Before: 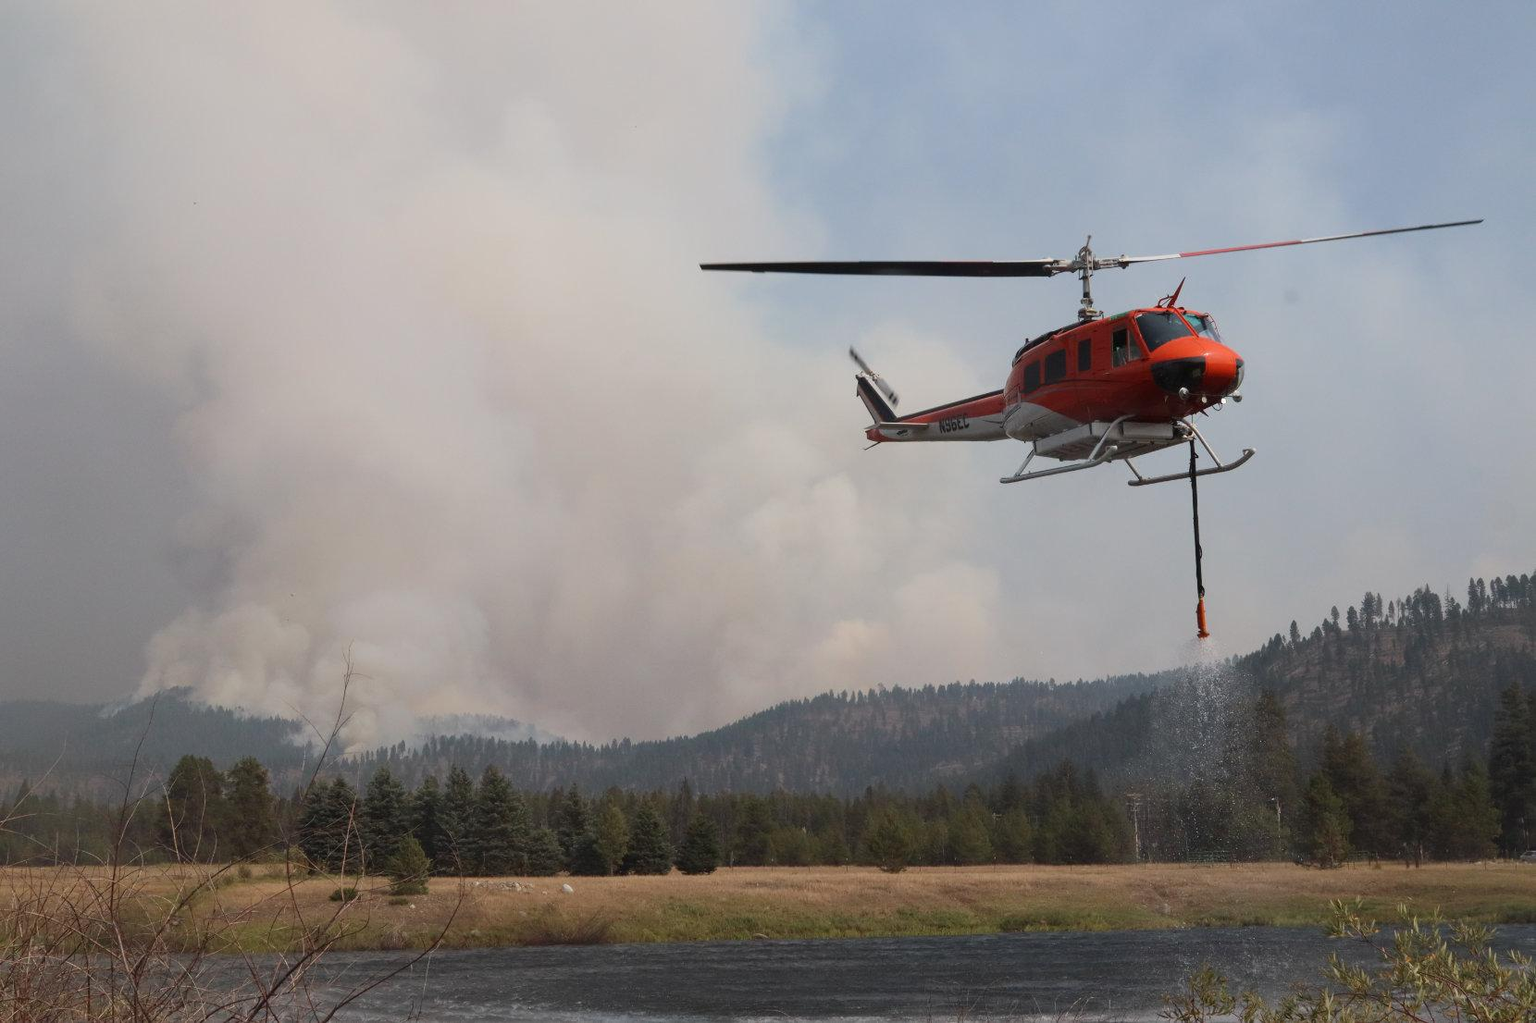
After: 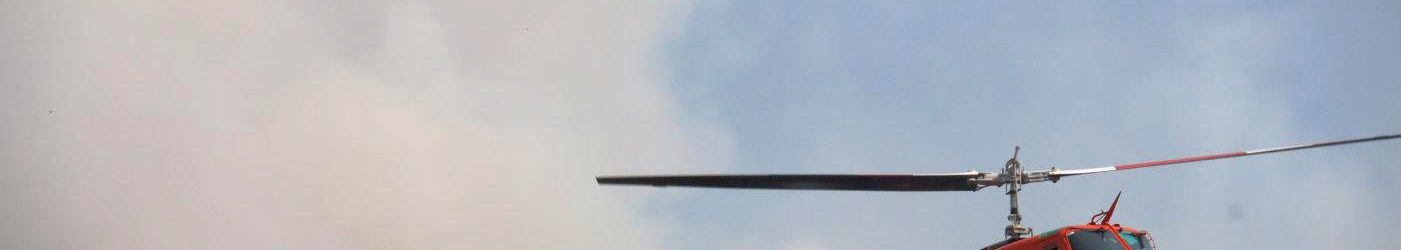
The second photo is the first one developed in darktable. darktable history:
local contrast: mode bilateral grid, contrast 28, coarseness 17, detail 115%, midtone range 0.2
crop and rotate: left 9.669%, top 9.766%, right 5.931%, bottom 67.576%
tone equalizer: -8 EV -0.394 EV, -7 EV -0.394 EV, -6 EV -0.294 EV, -5 EV -0.255 EV, -3 EV 0.256 EV, -2 EV 0.346 EV, -1 EV 0.385 EV, +0 EV 0.407 EV
shadows and highlights: on, module defaults
vignetting: fall-off start 88.99%, fall-off radius 44.31%, width/height ratio 1.157, unbound false
